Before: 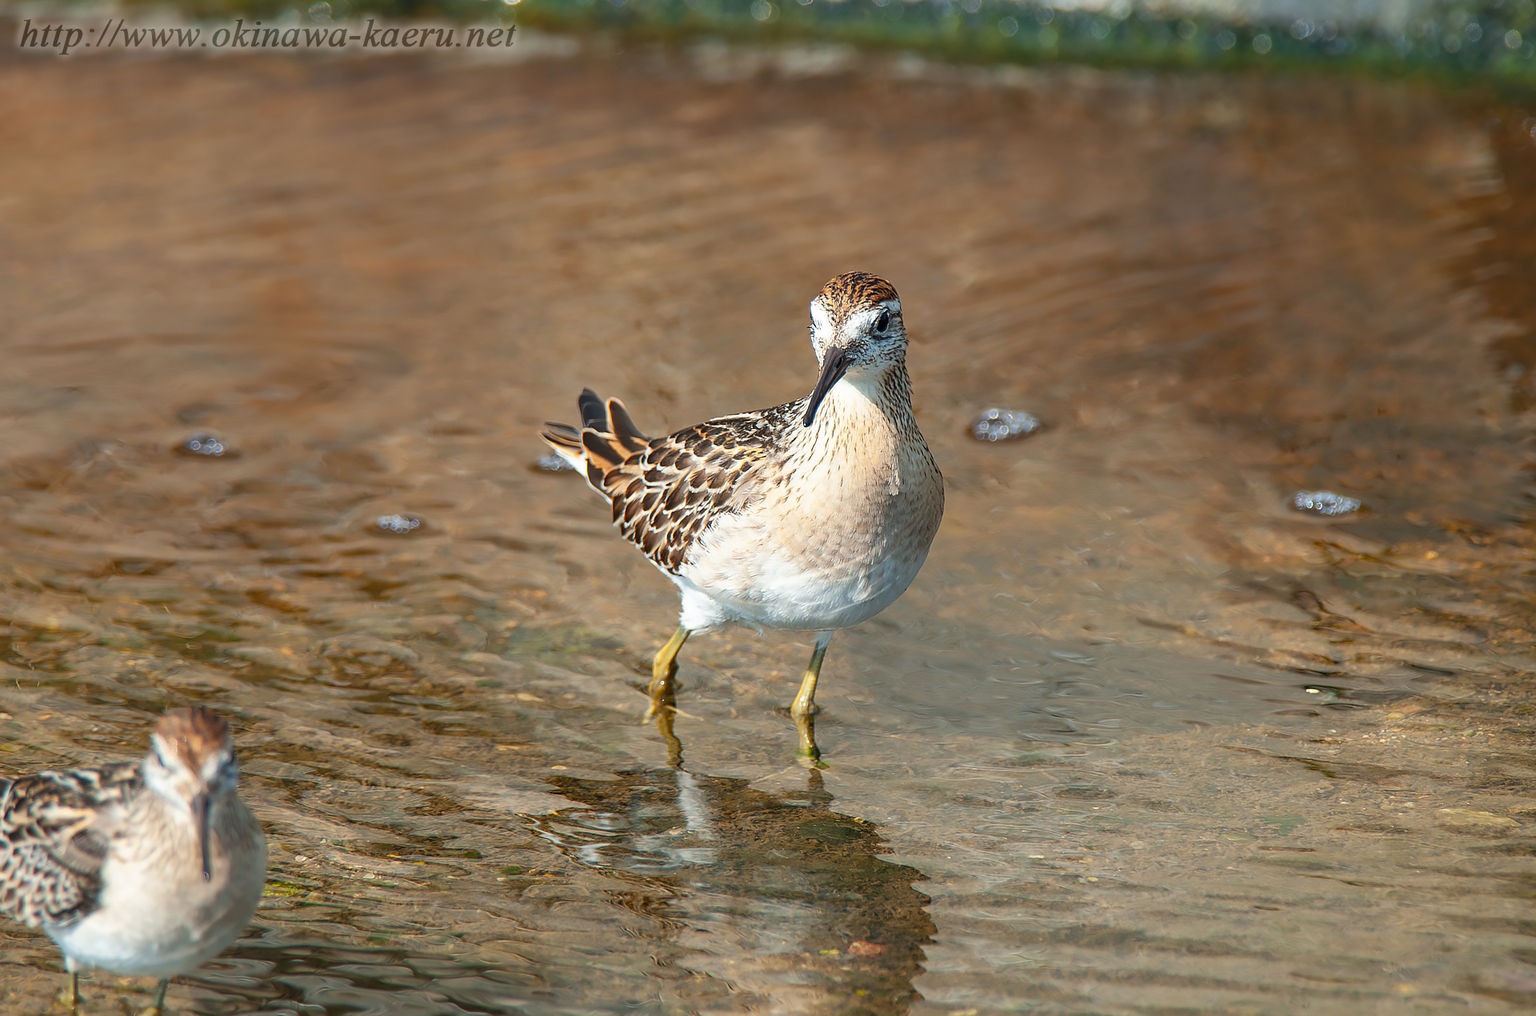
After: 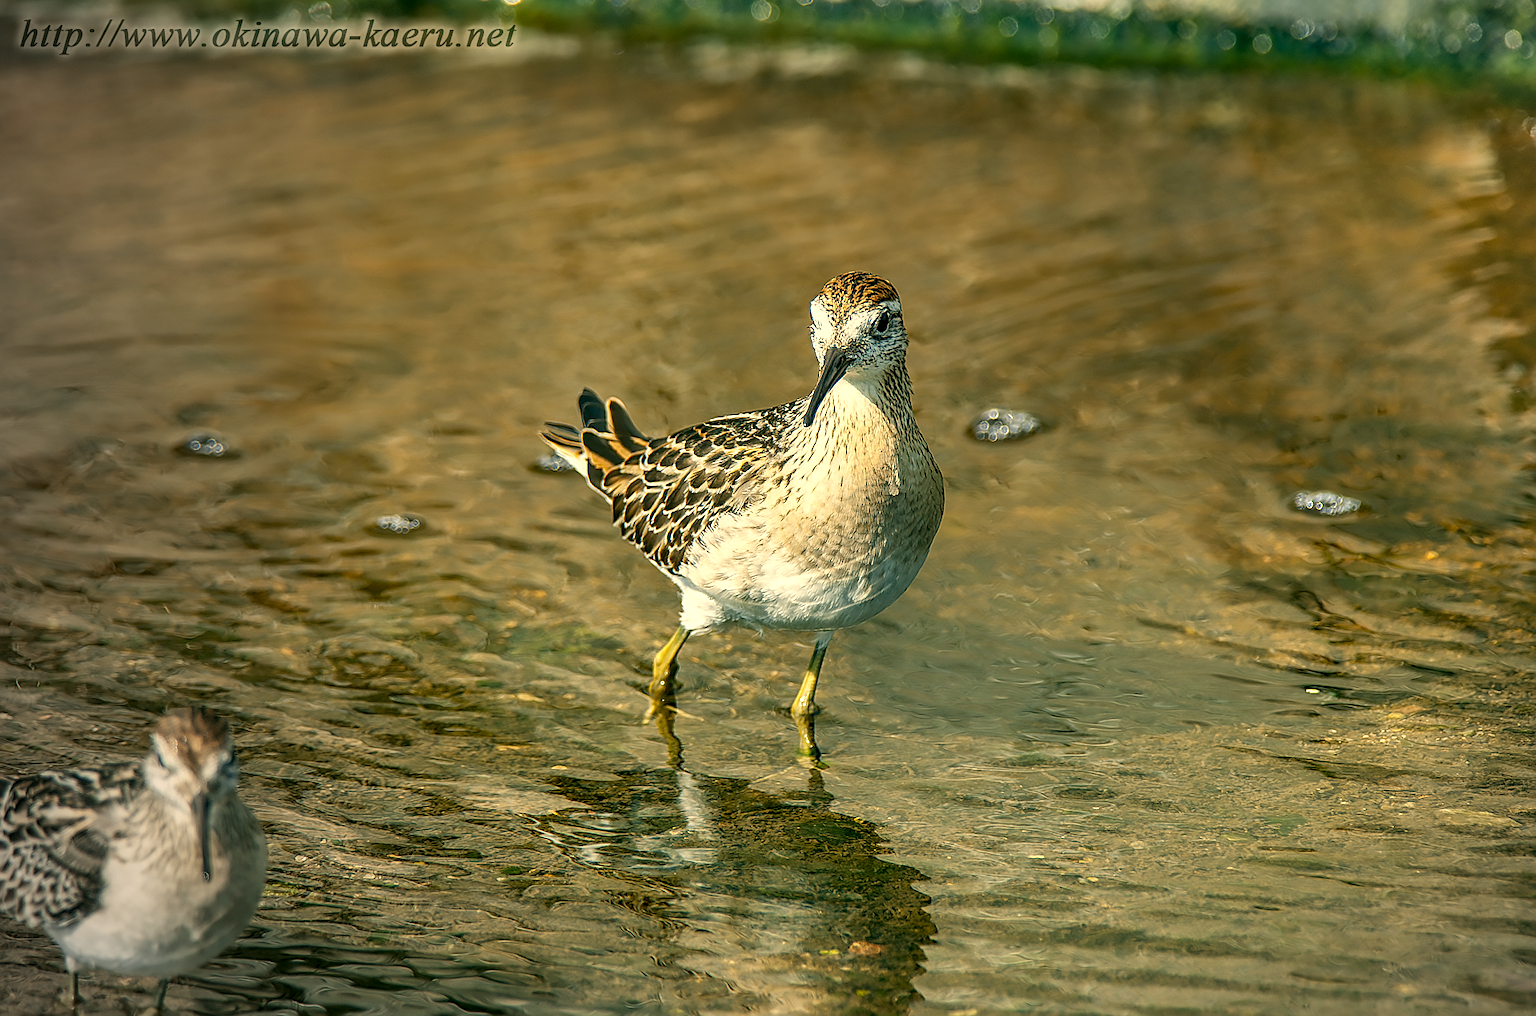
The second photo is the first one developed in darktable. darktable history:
local contrast: detail 150%
shadows and highlights: radius 124.01, shadows 98.29, white point adjustment -3, highlights -99.55, soften with gaussian
color correction: highlights a* 5.13, highlights b* 24.03, shadows a* -15.6, shadows b* 4
vignetting: fall-off start 74.69%, fall-off radius 66.15%, brightness -0.575, center (0.219, -0.24)
sharpen: on, module defaults
